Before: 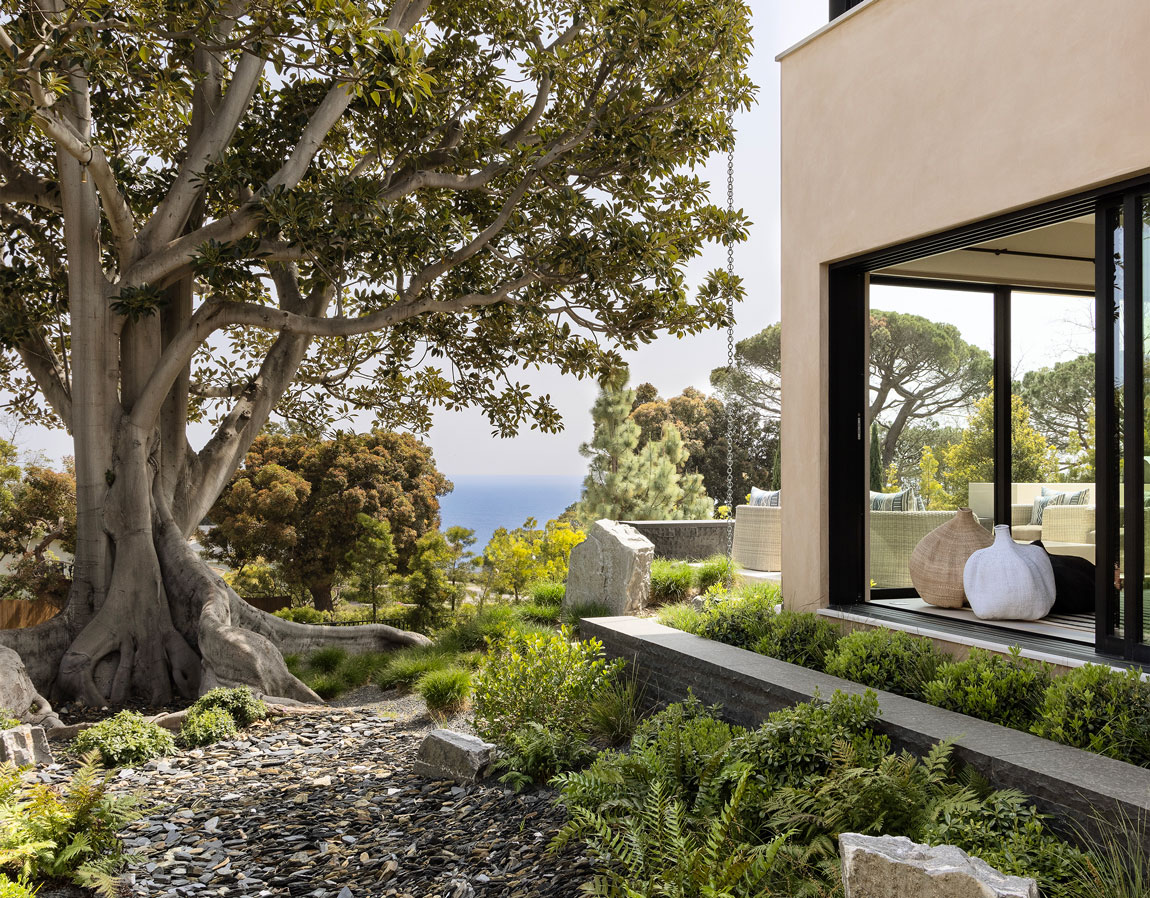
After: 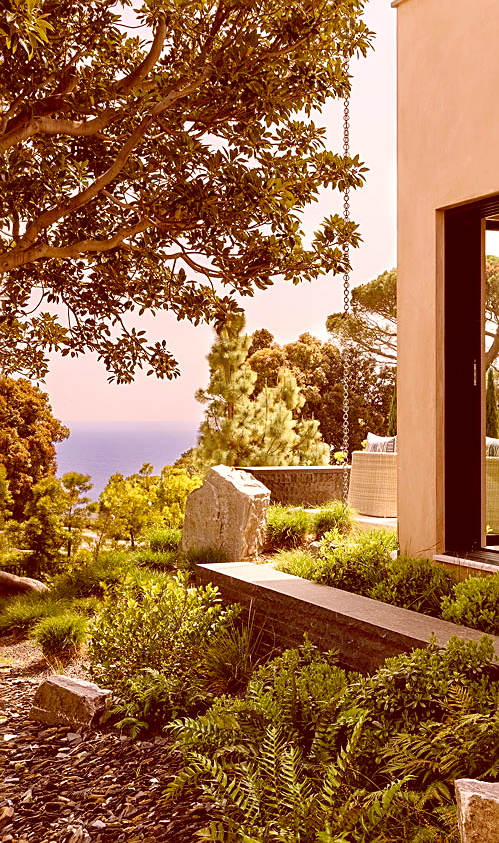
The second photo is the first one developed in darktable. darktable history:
velvia: strength 15%
crop: left 33.452%, top 6.025%, right 23.155%
exposure: exposure 0.127 EV, compensate highlight preservation false
contrast brightness saturation: saturation 0.13
color balance rgb: perceptual saturation grading › global saturation 24.74%, perceptual saturation grading › highlights -51.22%, perceptual saturation grading › mid-tones 19.16%, perceptual saturation grading › shadows 60.98%, global vibrance 50%
color correction: highlights a* 9.03, highlights b* 8.71, shadows a* 40, shadows b* 40, saturation 0.8
sharpen: on, module defaults
